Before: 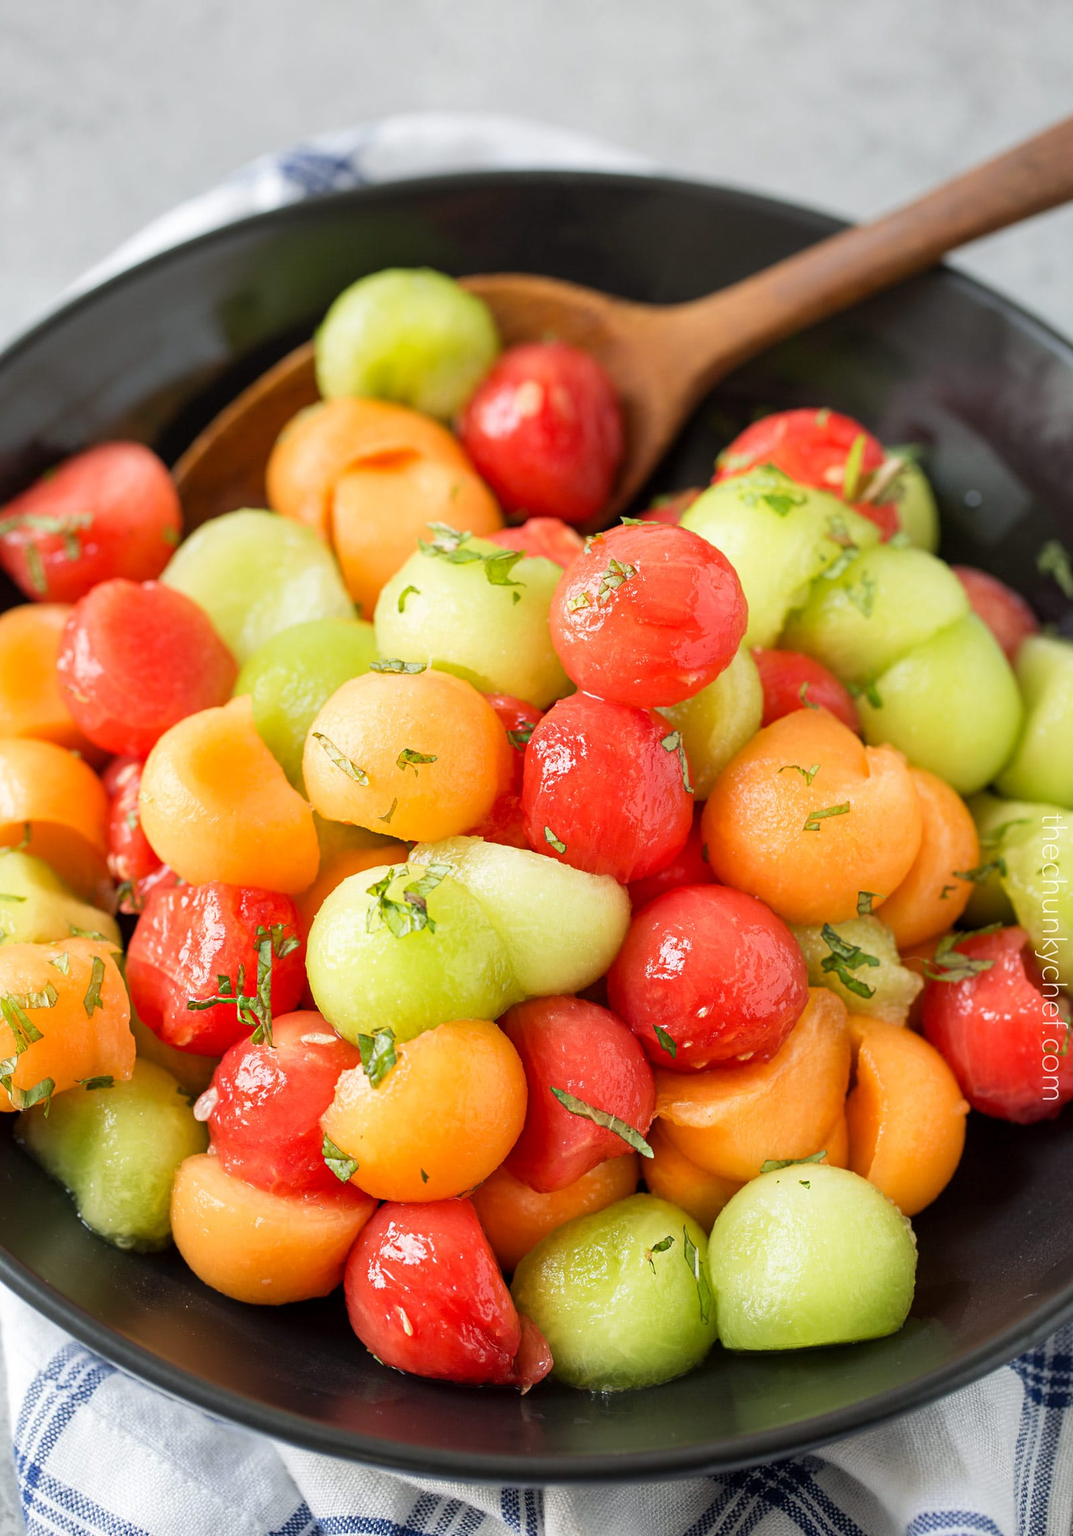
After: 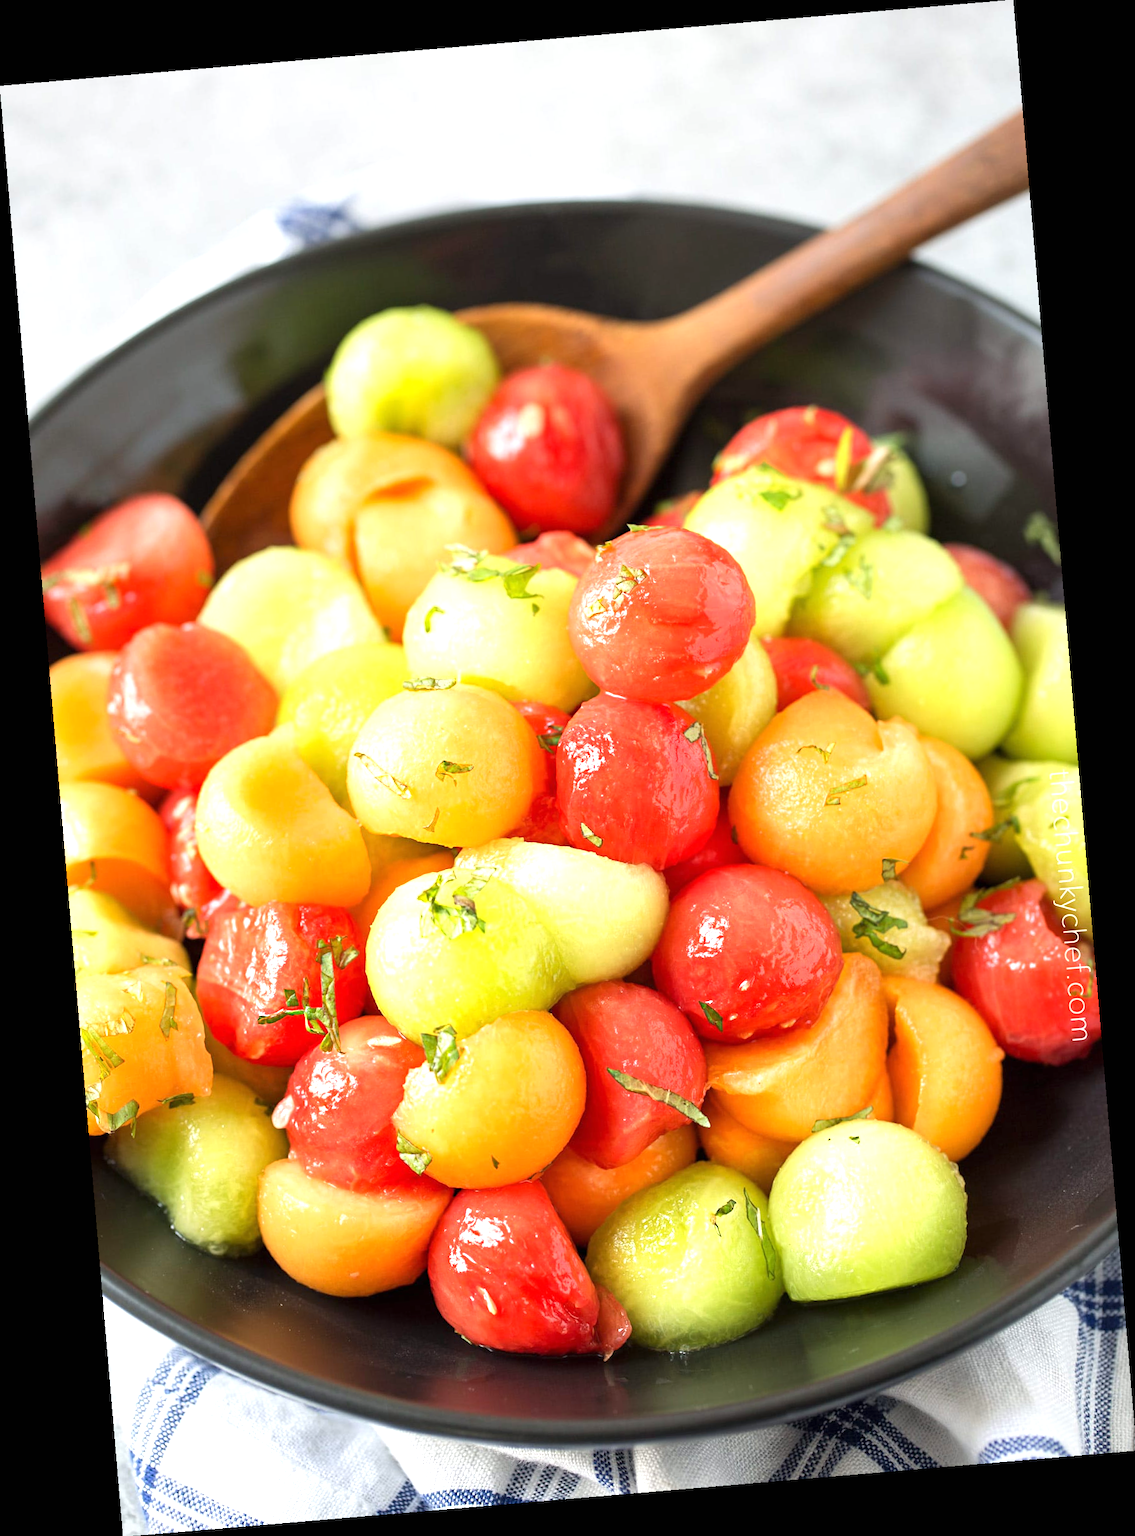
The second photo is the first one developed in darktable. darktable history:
rotate and perspective: rotation -4.86°, automatic cropping off
exposure: black level correction 0, exposure 0.7 EV, compensate exposure bias true, compensate highlight preservation false
